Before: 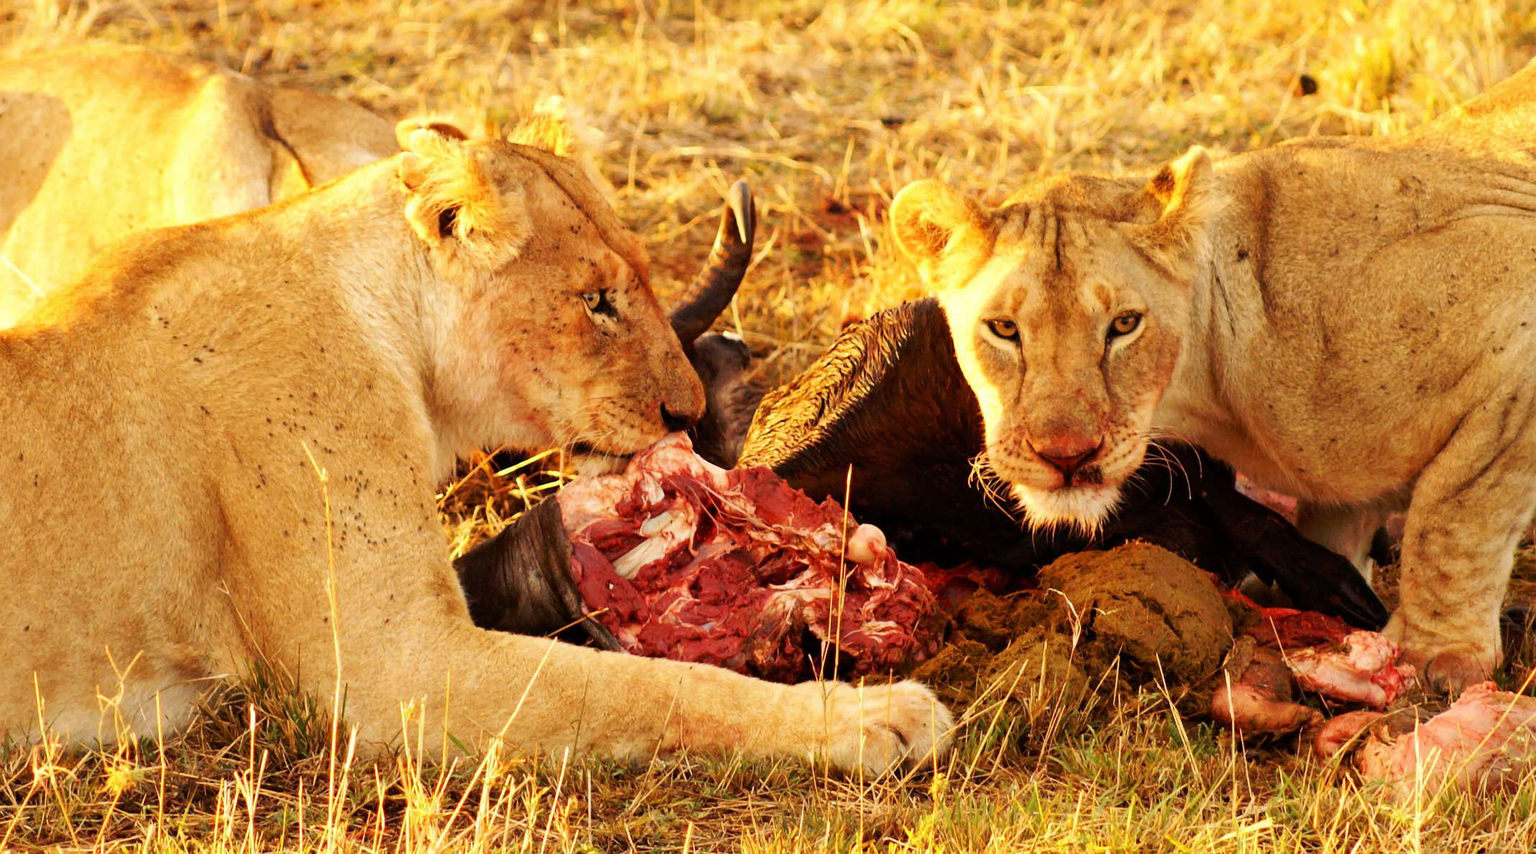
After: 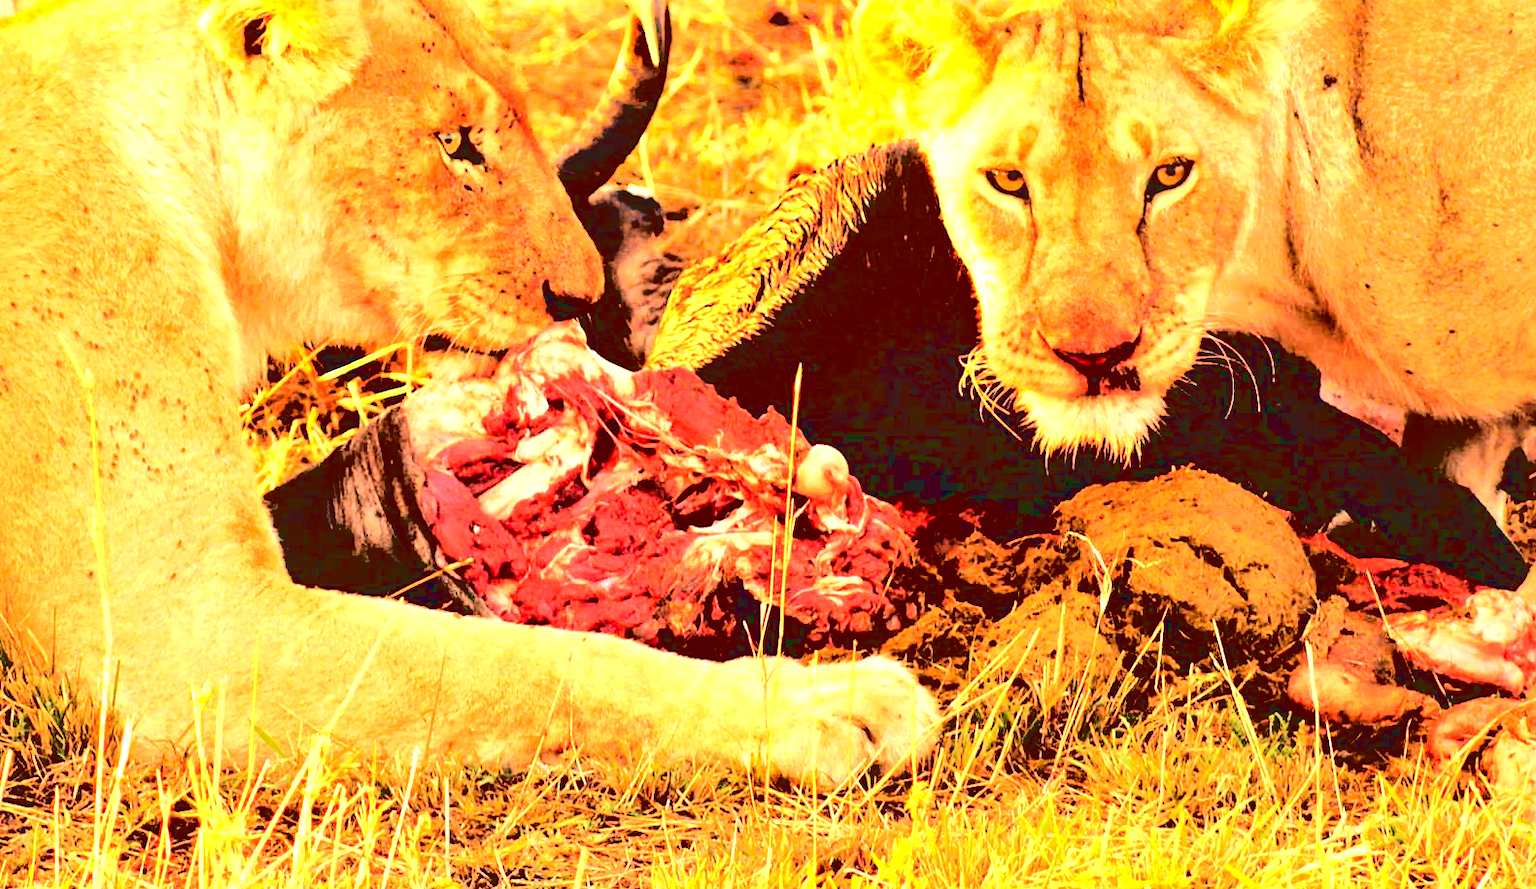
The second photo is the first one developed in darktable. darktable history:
exposure: black level correction 0, exposure 1.2 EV, compensate highlight preservation false
local contrast: mode bilateral grid, contrast 50, coarseness 50, detail 150%, midtone range 0.2
tone curve: curves: ch0 [(0.014, 0) (0.13, 0.09) (0.227, 0.211) (0.33, 0.395) (0.494, 0.615) (0.662, 0.76) (0.795, 0.846) (1, 0.969)]; ch1 [(0, 0) (0.366, 0.367) (0.447, 0.416) (0.473, 0.484) (0.504, 0.502) (0.525, 0.518) (0.564, 0.601) (0.634, 0.66) (0.746, 0.804) (1, 1)]; ch2 [(0, 0) (0.333, 0.346) (0.375, 0.375) (0.424, 0.43) (0.476, 0.498) (0.496, 0.505) (0.517, 0.522) (0.548, 0.548) (0.579, 0.618) (0.651, 0.674) (0.688, 0.728) (1, 1)], color space Lab, independent channels, preserve colors none
crop: left 16.871%, top 22.857%, right 9.116%
base curve: curves: ch0 [(0.065, 0.026) (0.236, 0.358) (0.53, 0.546) (0.777, 0.841) (0.924, 0.992)], preserve colors average RGB
